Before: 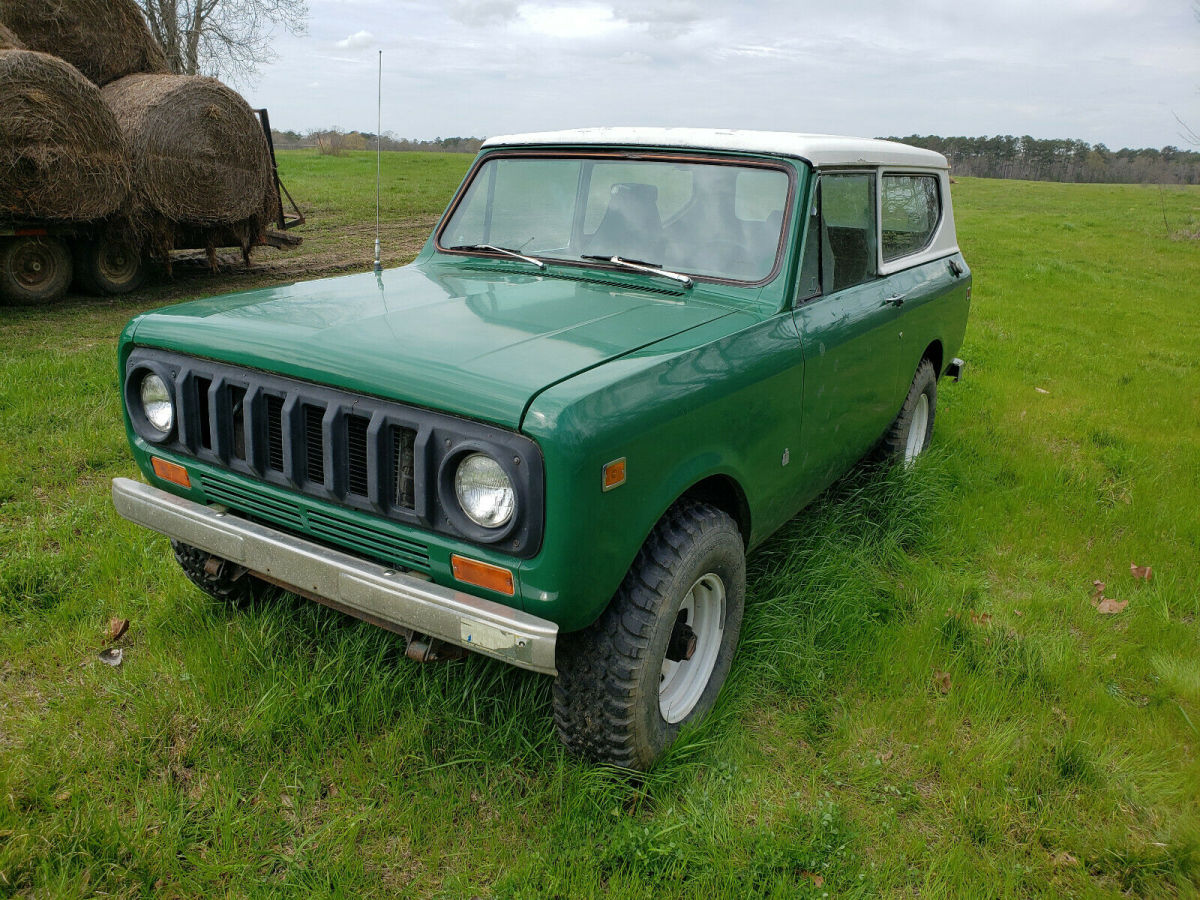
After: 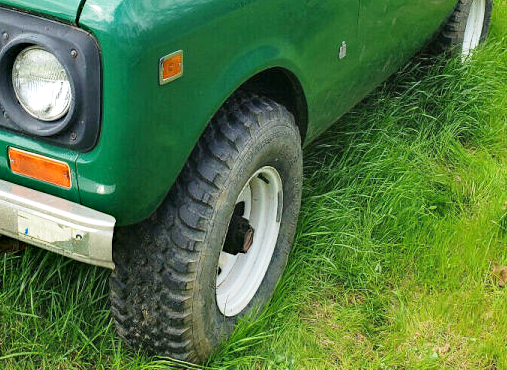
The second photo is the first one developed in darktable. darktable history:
base curve: curves: ch0 [(0, 0) (0.557, 0.834) (1, 1)], fusion 1, preserve colors none
crop: left 36.993%, top 45.327%, right 20.727%, bottom 13.561%
